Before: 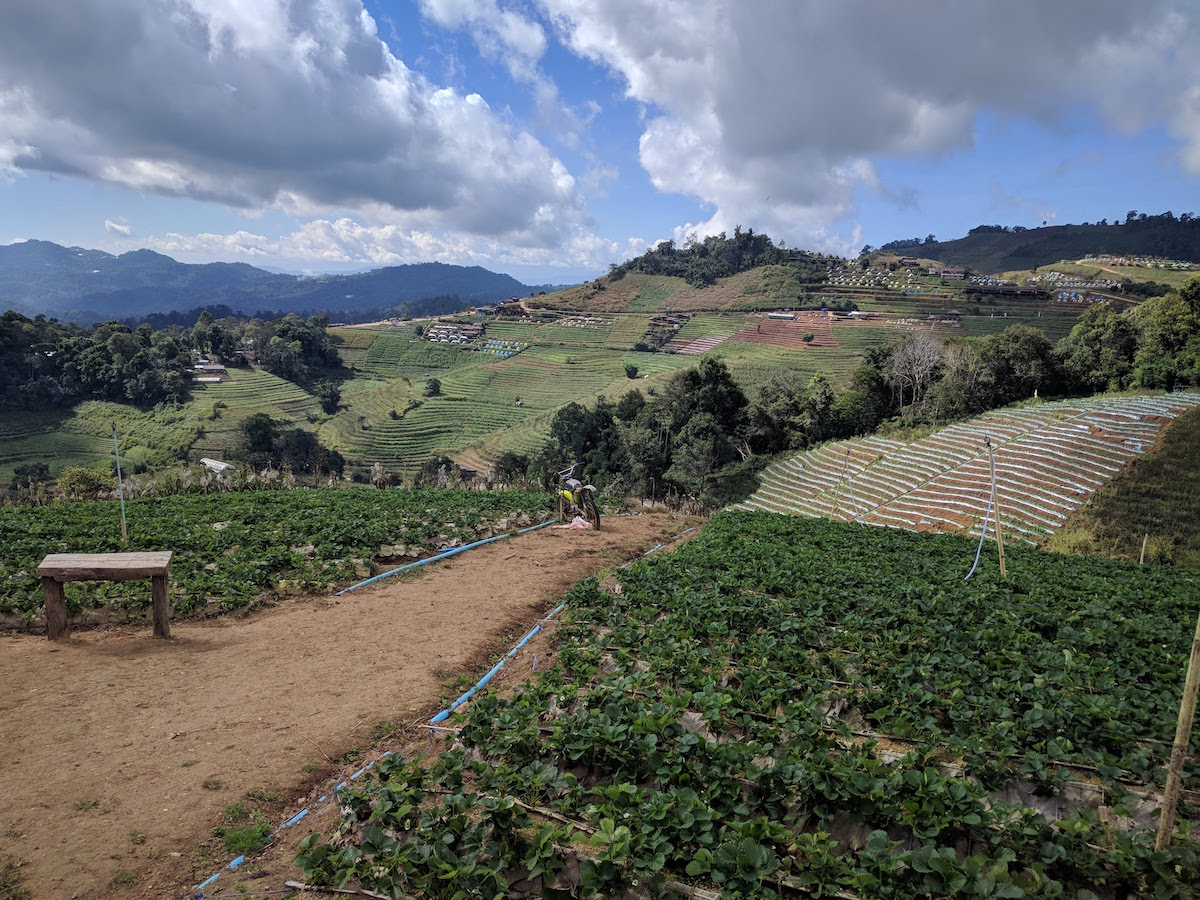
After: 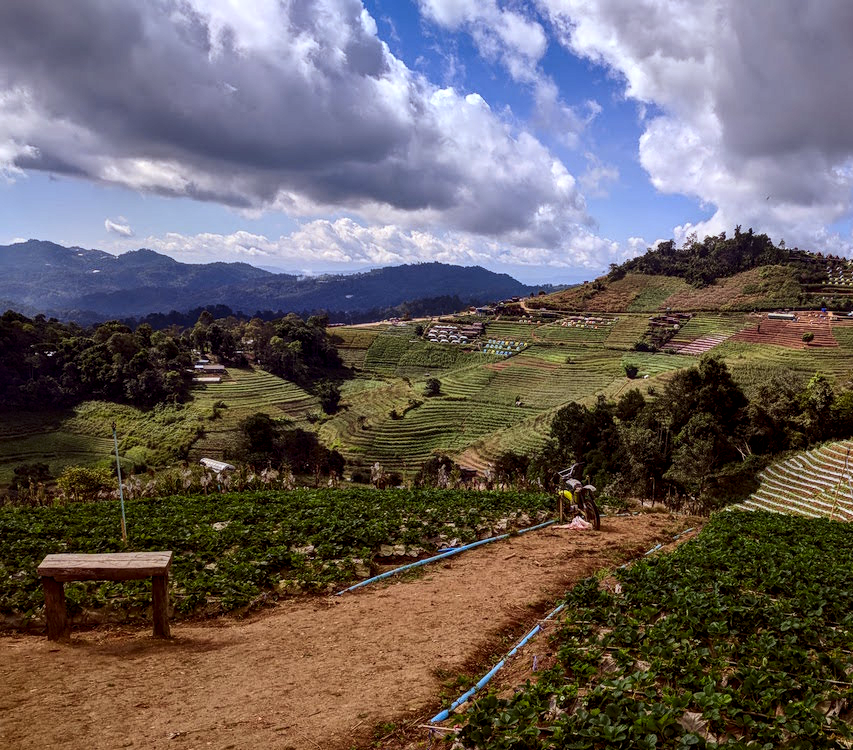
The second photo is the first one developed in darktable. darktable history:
crop: right 28.885%, bottom 16.626%
contrast brightness saturation: contrast 0.21, brightness -0.11, saturation 0.21
rgb levels: mode RGB, independent channels, levels [[0, 0.5, 1], [0, 0.521, 1], [0, 0.536, 1]]
local contrast: on, module defaults
